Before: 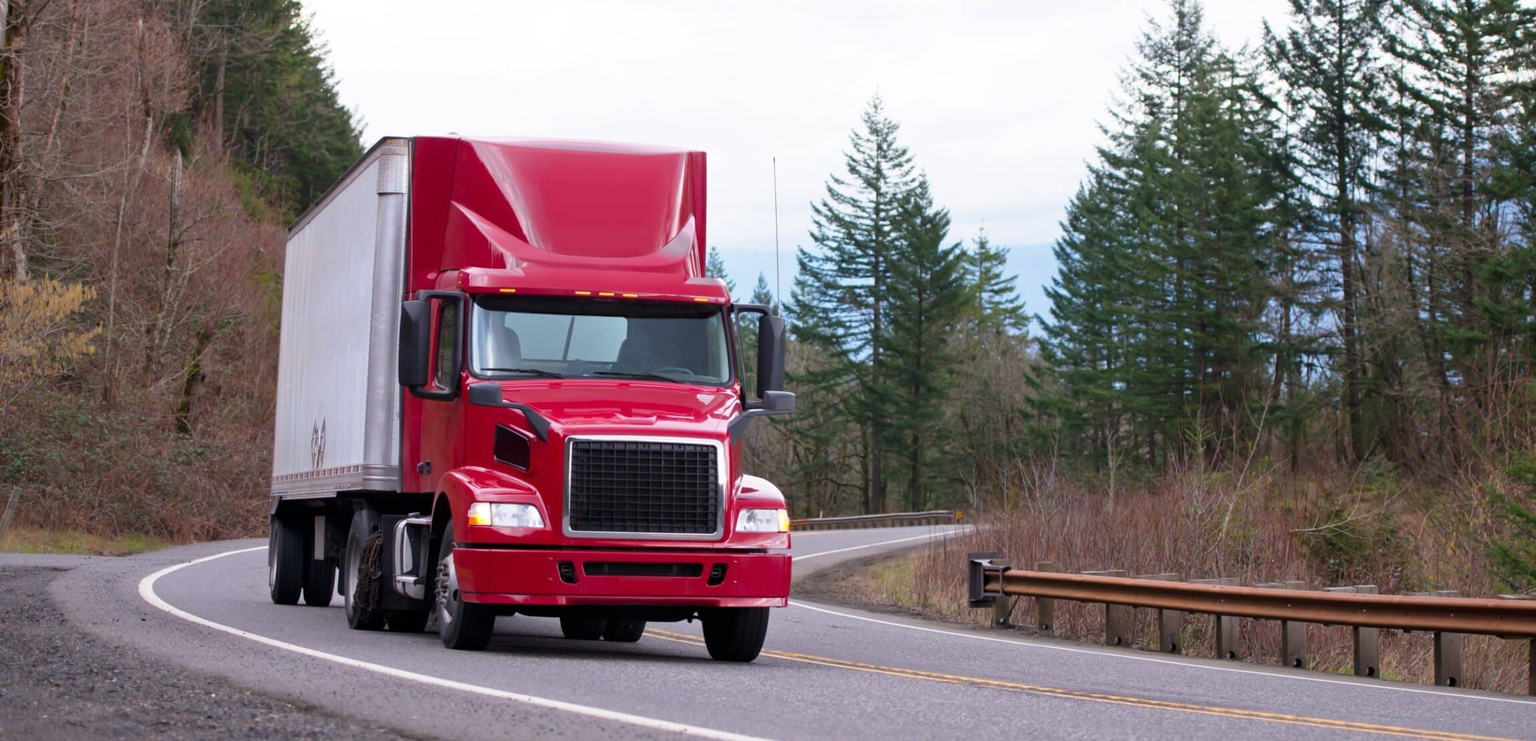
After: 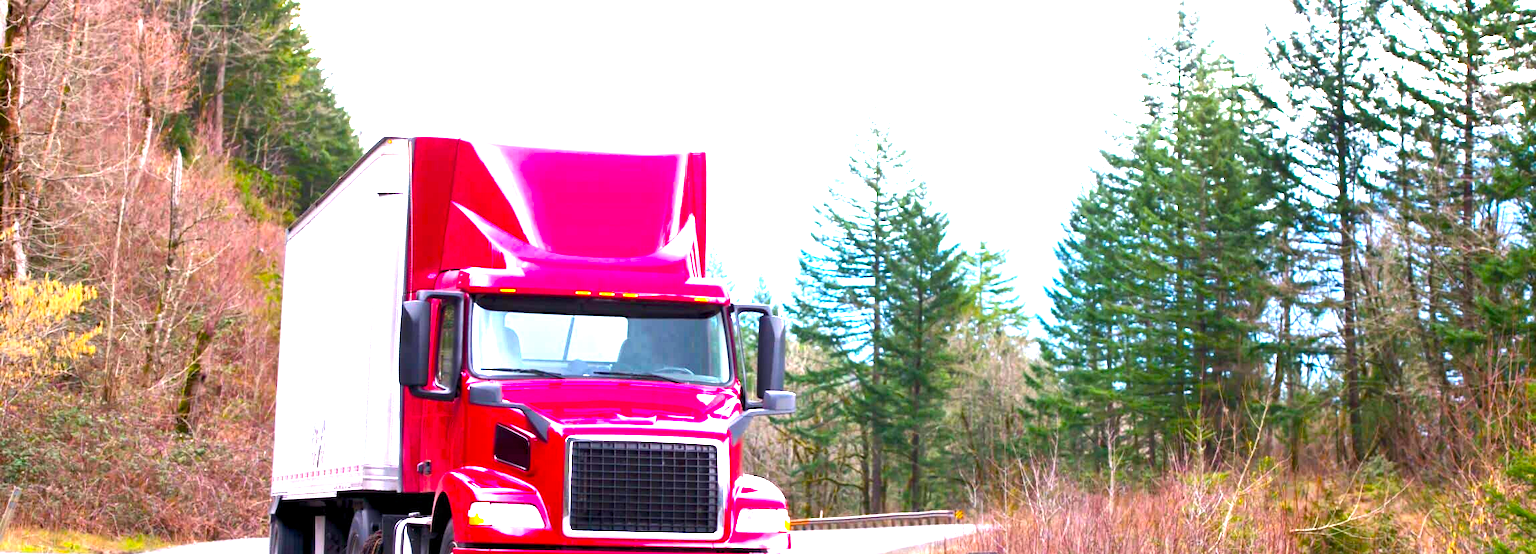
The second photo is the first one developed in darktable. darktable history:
crop: bottom 24.967%
color balance rgb: linear chroma grading › global chroma 9%, perceptual saturation grading › global saturation 36%, perceptual saturation grading › shadows 35%, perceptual brilliance grading › global brilliance 15%, perceptual brilliance grading › shadows -35%, global vibrance 15%
exposure: black level correction 0.001, exposure 1.719 EV, compensate exposure bias true, compensate highlight preservation false
